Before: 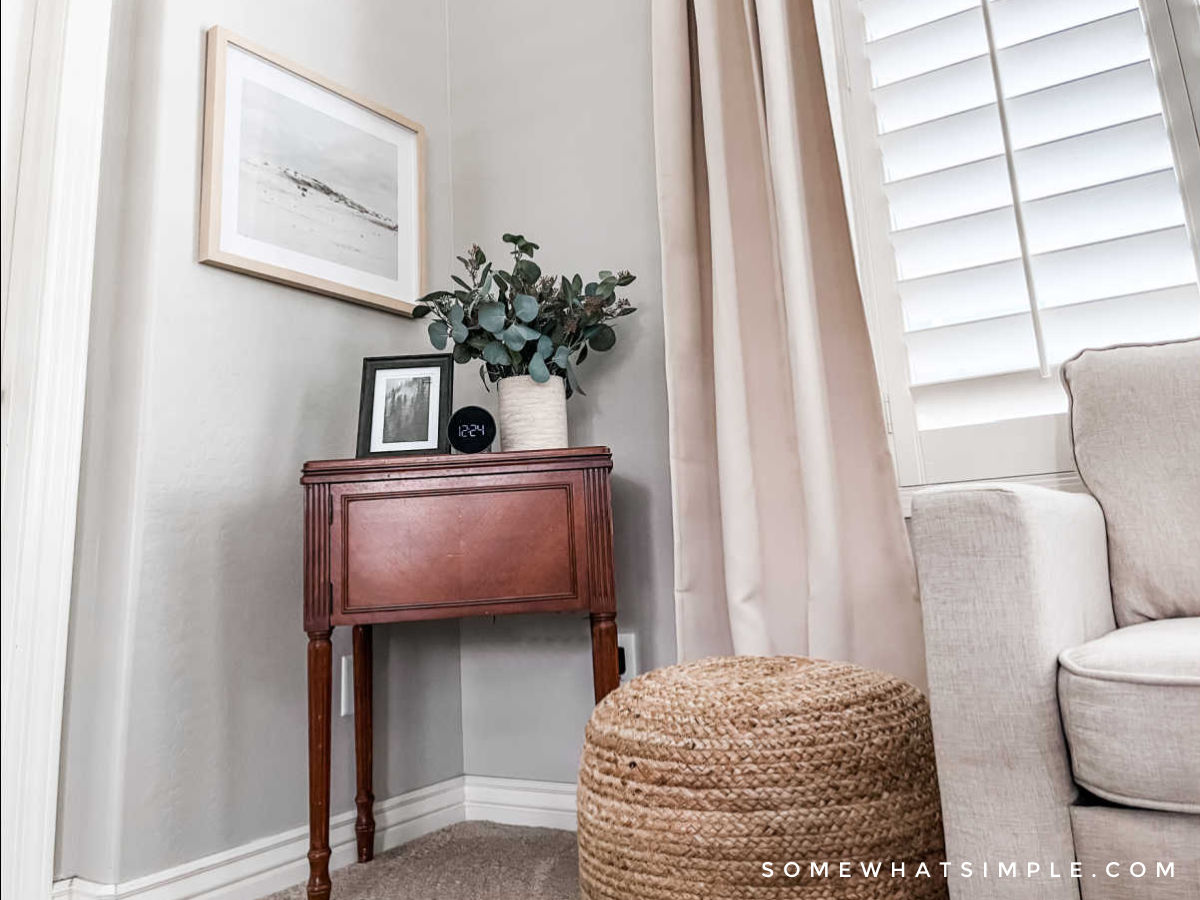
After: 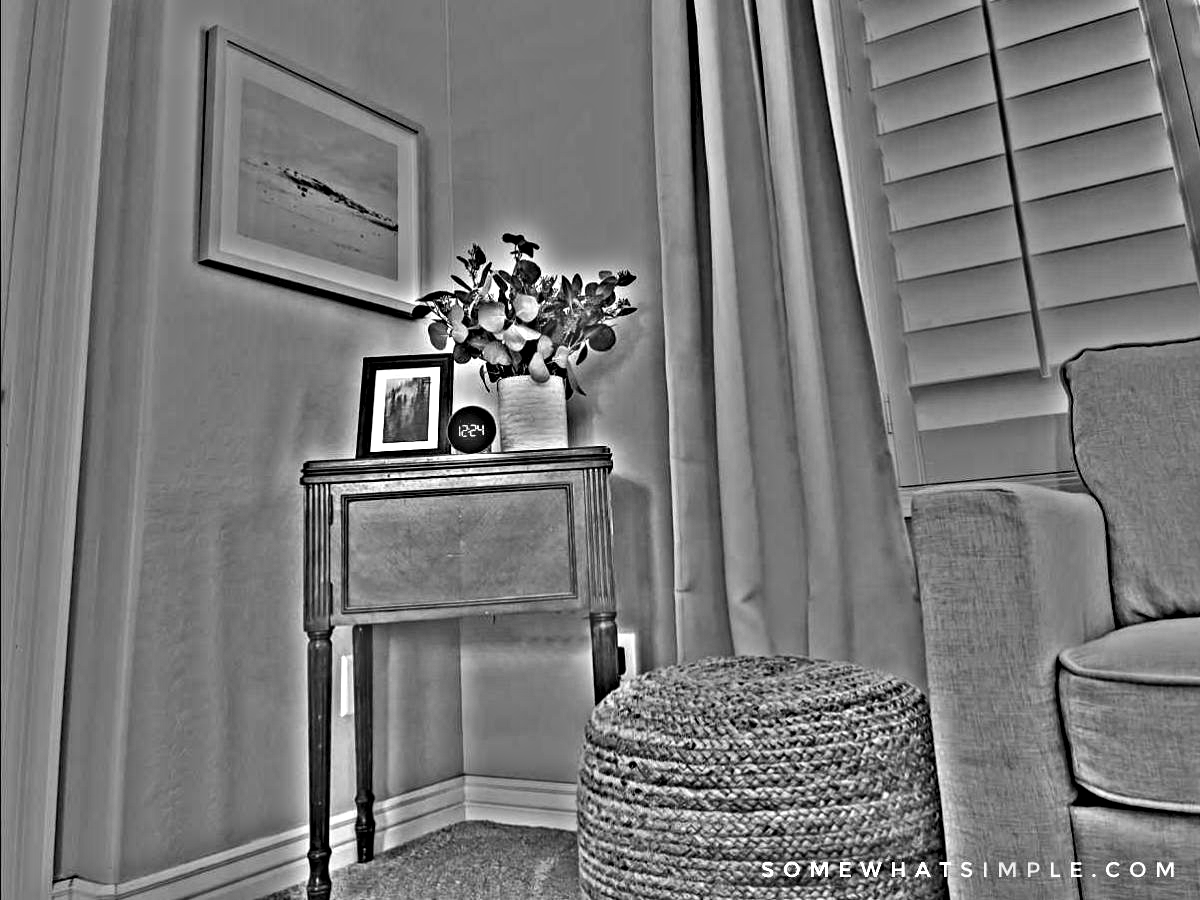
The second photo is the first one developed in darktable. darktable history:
tone equalizer: on, module defaults
contrast brightness saturation: contrast 0.08, saturation 0.02
highpass: on, module defaults
